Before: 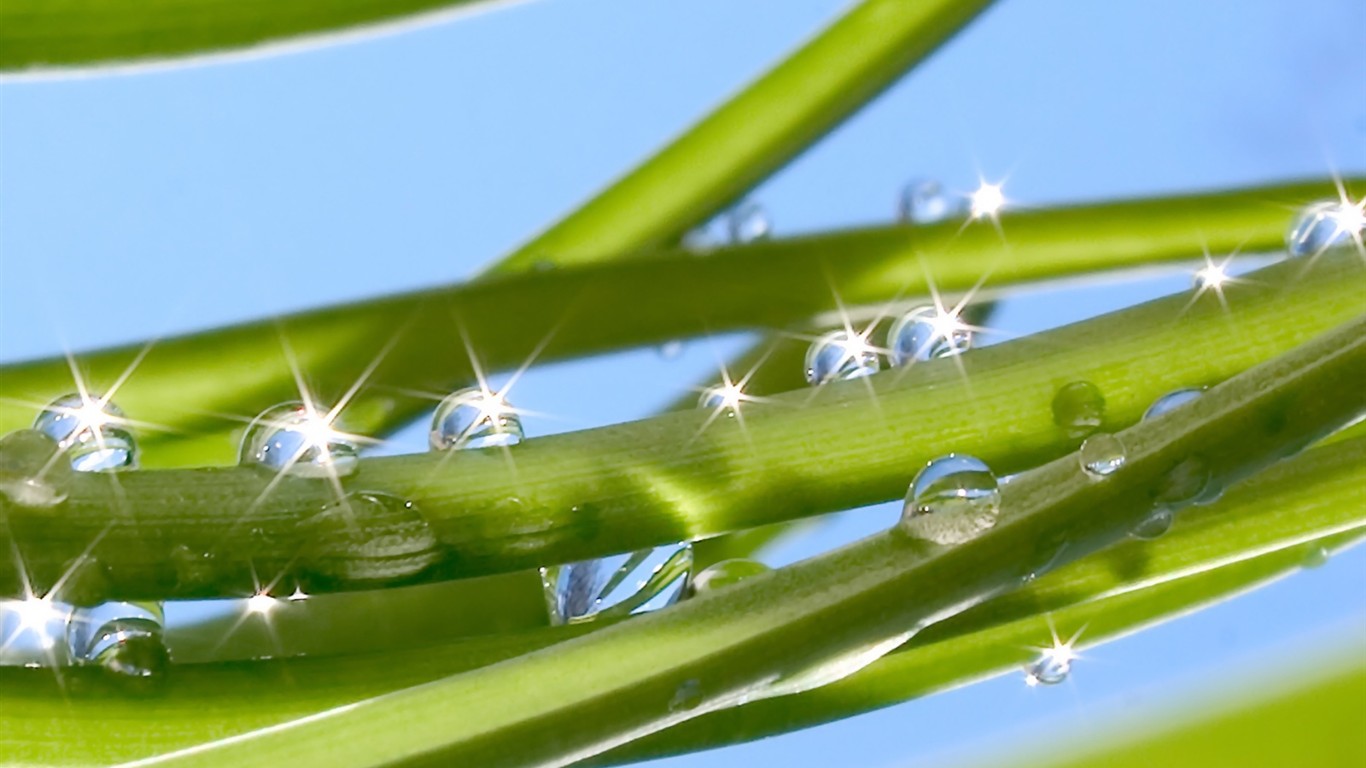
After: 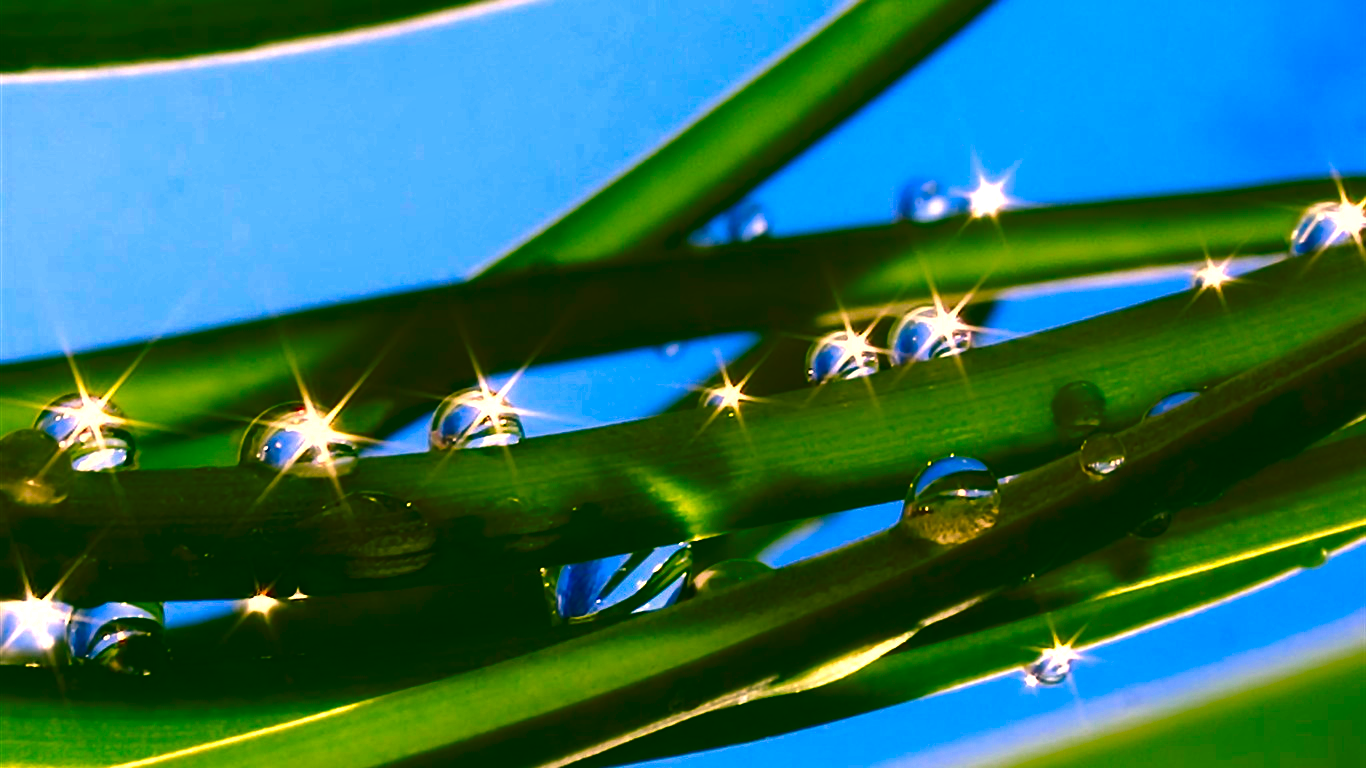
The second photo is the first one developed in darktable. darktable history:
contrast equalizer: octaves 7, y [[0.6 ×6], [0.55 ×6], [0 ×6], [0 ×6], [0 ×6]], mix -0.36
color correction: highlights a* 17.88, highlights b* 18.79
color zones: curves: ch0 [(0, 0.425) (0.143, 0.422) (0.286, 0.42) (0.429, 0.419) (0.571, 0.419) (0.714, 0.42) (0.857, 0.422) (1, 0.425)]; ch1 [(0, 0.666) (0.143, 0.669) (0.286, 0.671) (0.429, 0.67) (0.571, 0.67) (0.714, 0.67) (0.857, 0.67) (1, 0.666)]
contrast brightness saturation: brightness -1, saturation 1
exposure: black level correction 0.001, exposure 0.5 EV, compensate exposure bias true, compensate highlight preservation false
